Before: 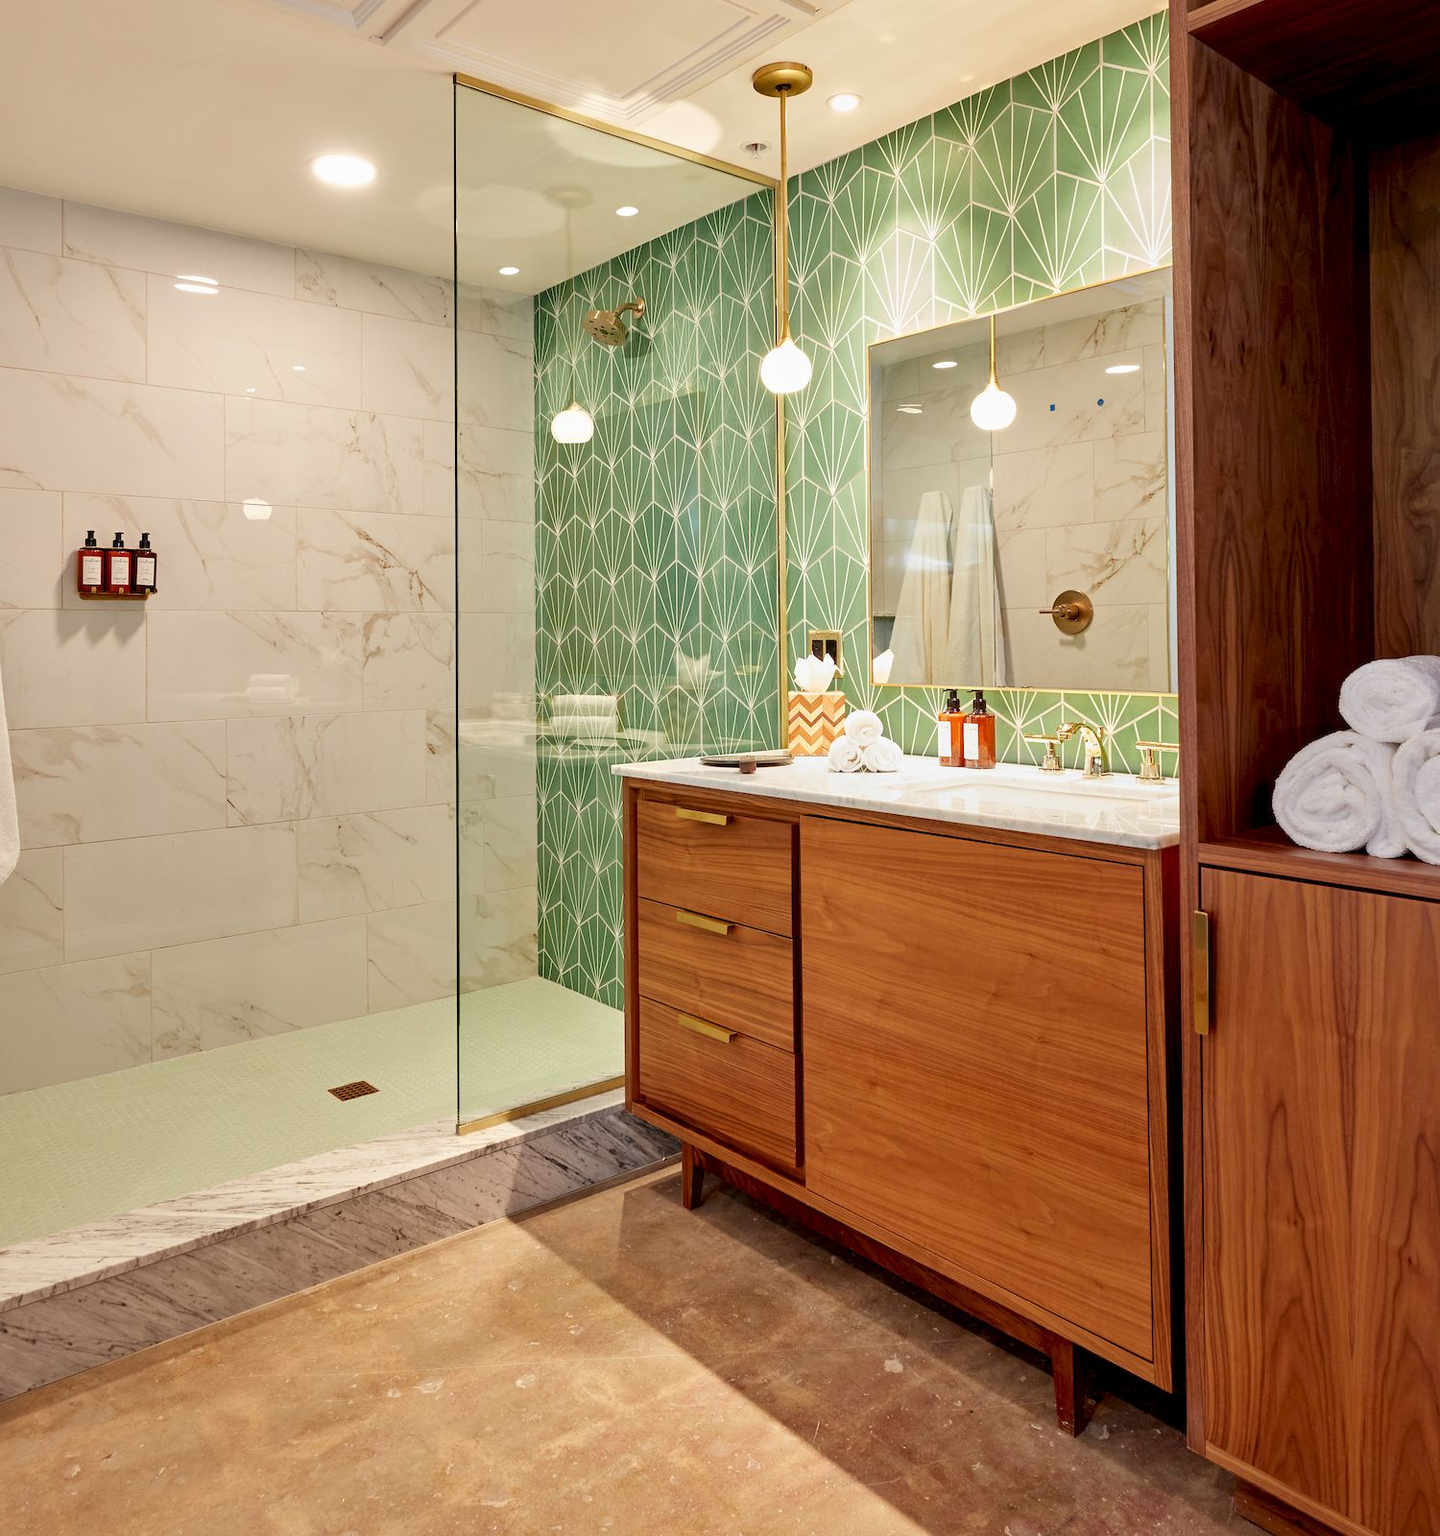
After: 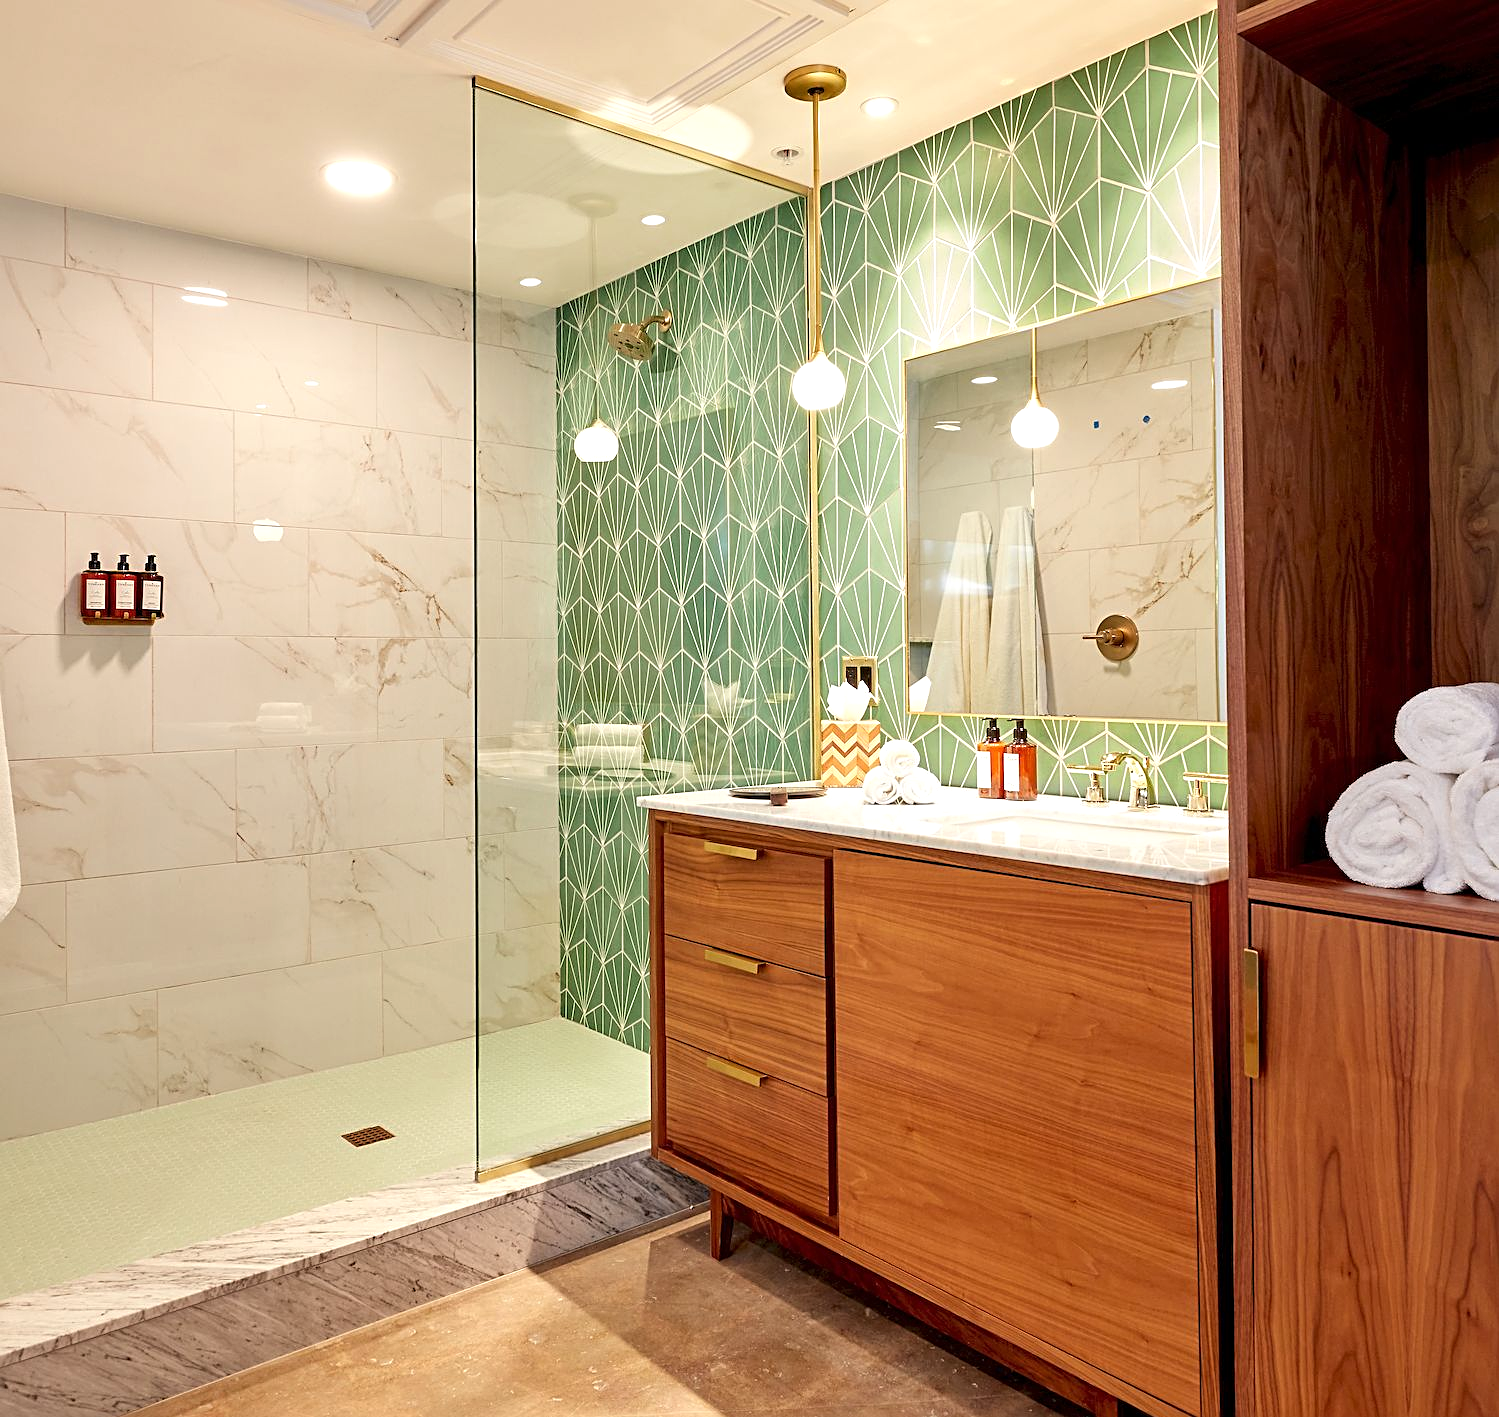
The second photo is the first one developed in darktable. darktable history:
exposure: exposure 0.299 EV, compensate exposure bias true, compensate highlight preservation false
crop and rotate: top 0%, bottom 11.409%
sharpen: on, module defaults
